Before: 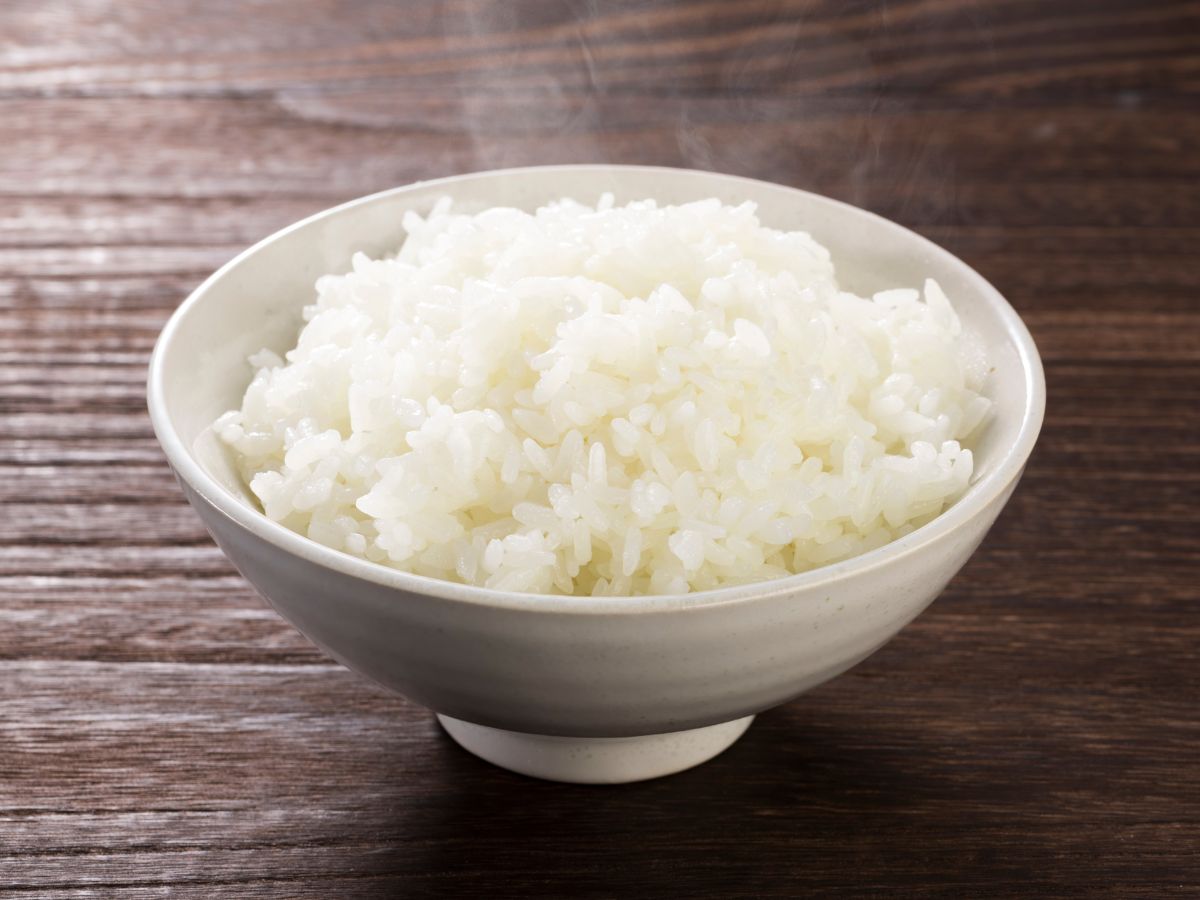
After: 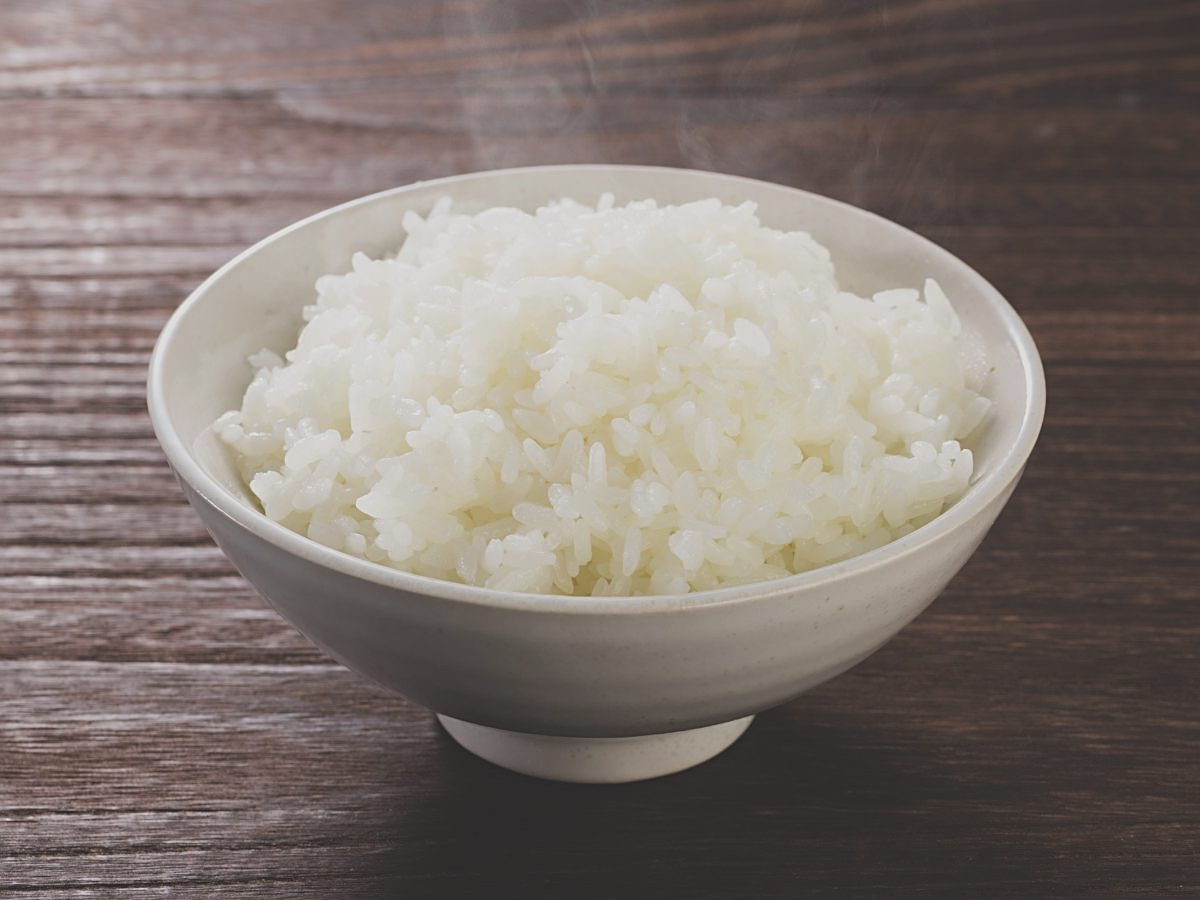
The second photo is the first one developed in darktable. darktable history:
sharpen: on, module defaults
exposure: black level correction -0.036, exposure -0.498 EV, compensate highlight preservation false
